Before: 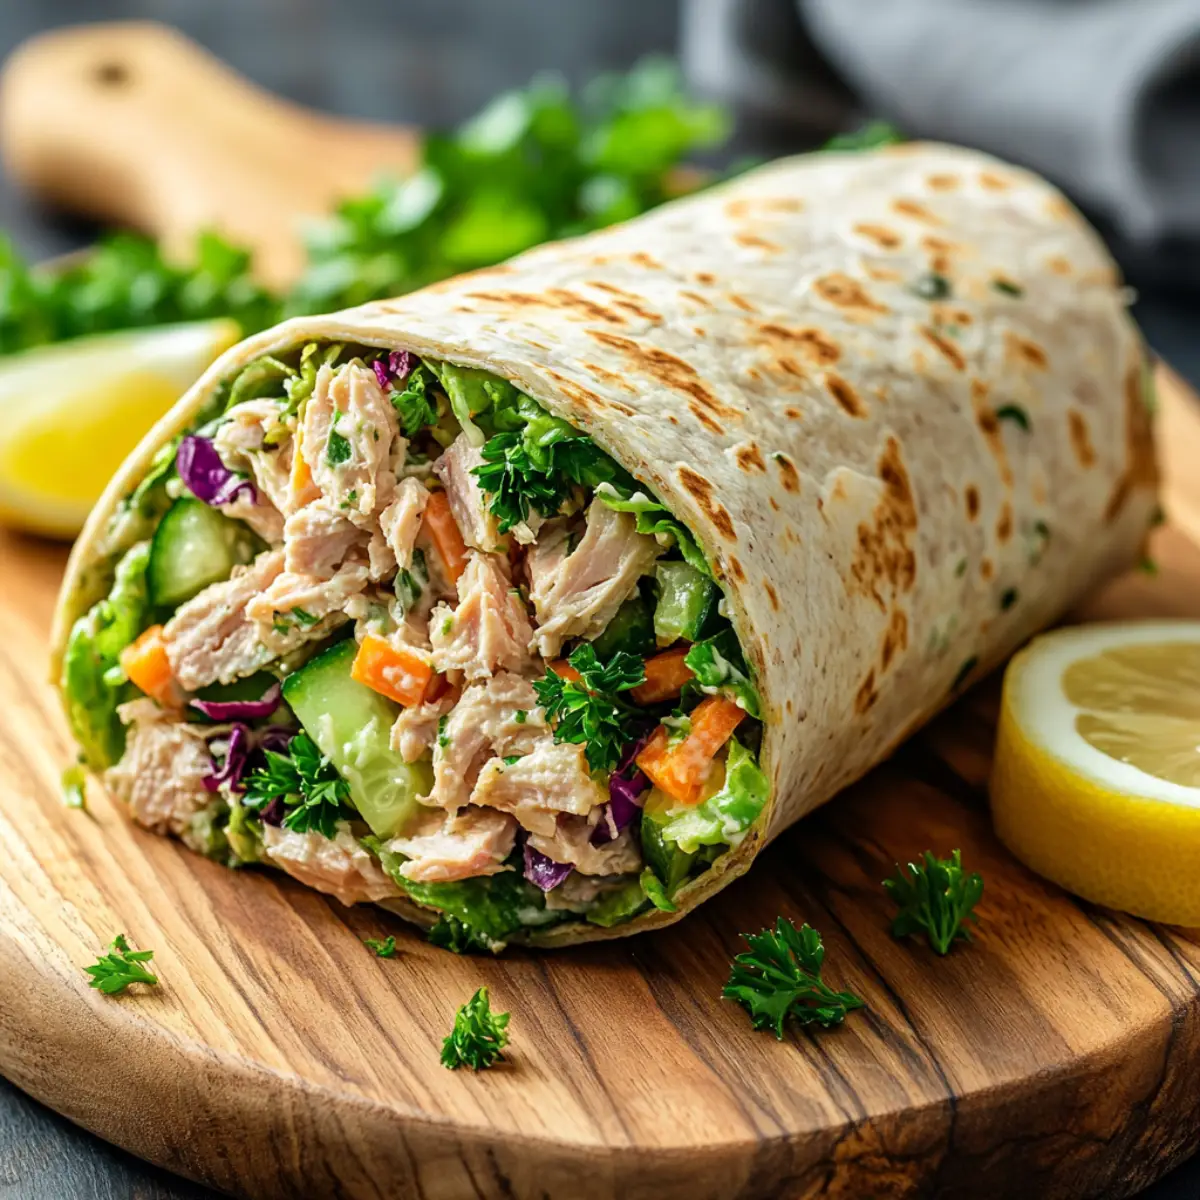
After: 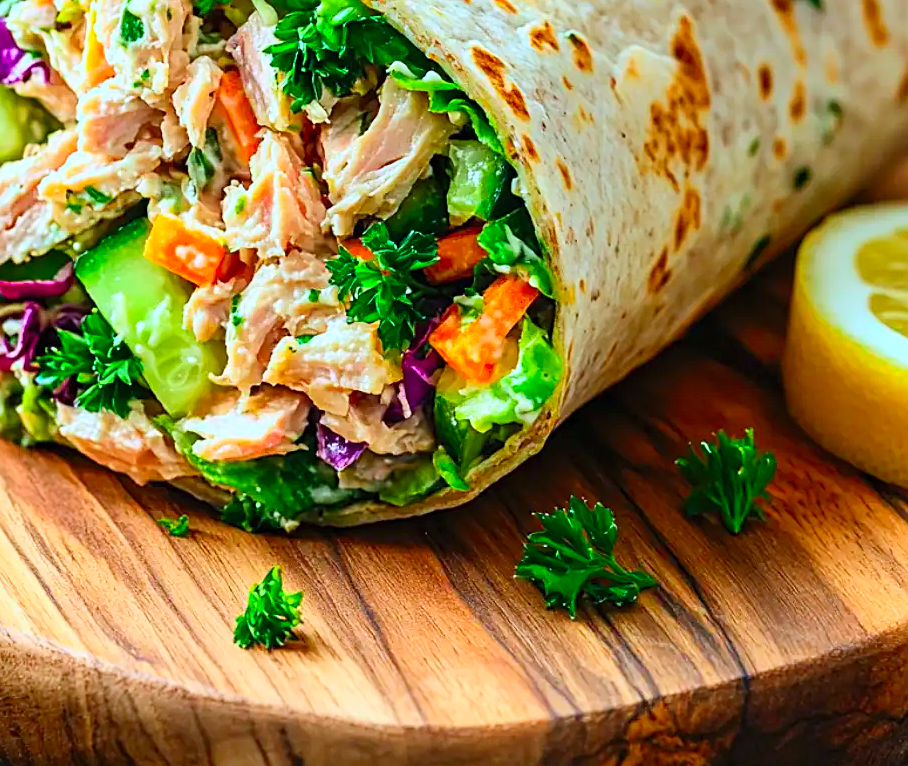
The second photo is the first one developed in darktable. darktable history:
crop and rotate: left 17.299%, top 35.115%, right 7.015%, bottom 1.024%
sharpen: on, module defaults
color calibration: illuminant as shot in camera, x 0.378, y 0.381, temperature 4093.13 K, saturation algorithm version 1 (2020)
contrast brightness saturation: contrast 0.2, brightness 0.2, saturation 0.8
